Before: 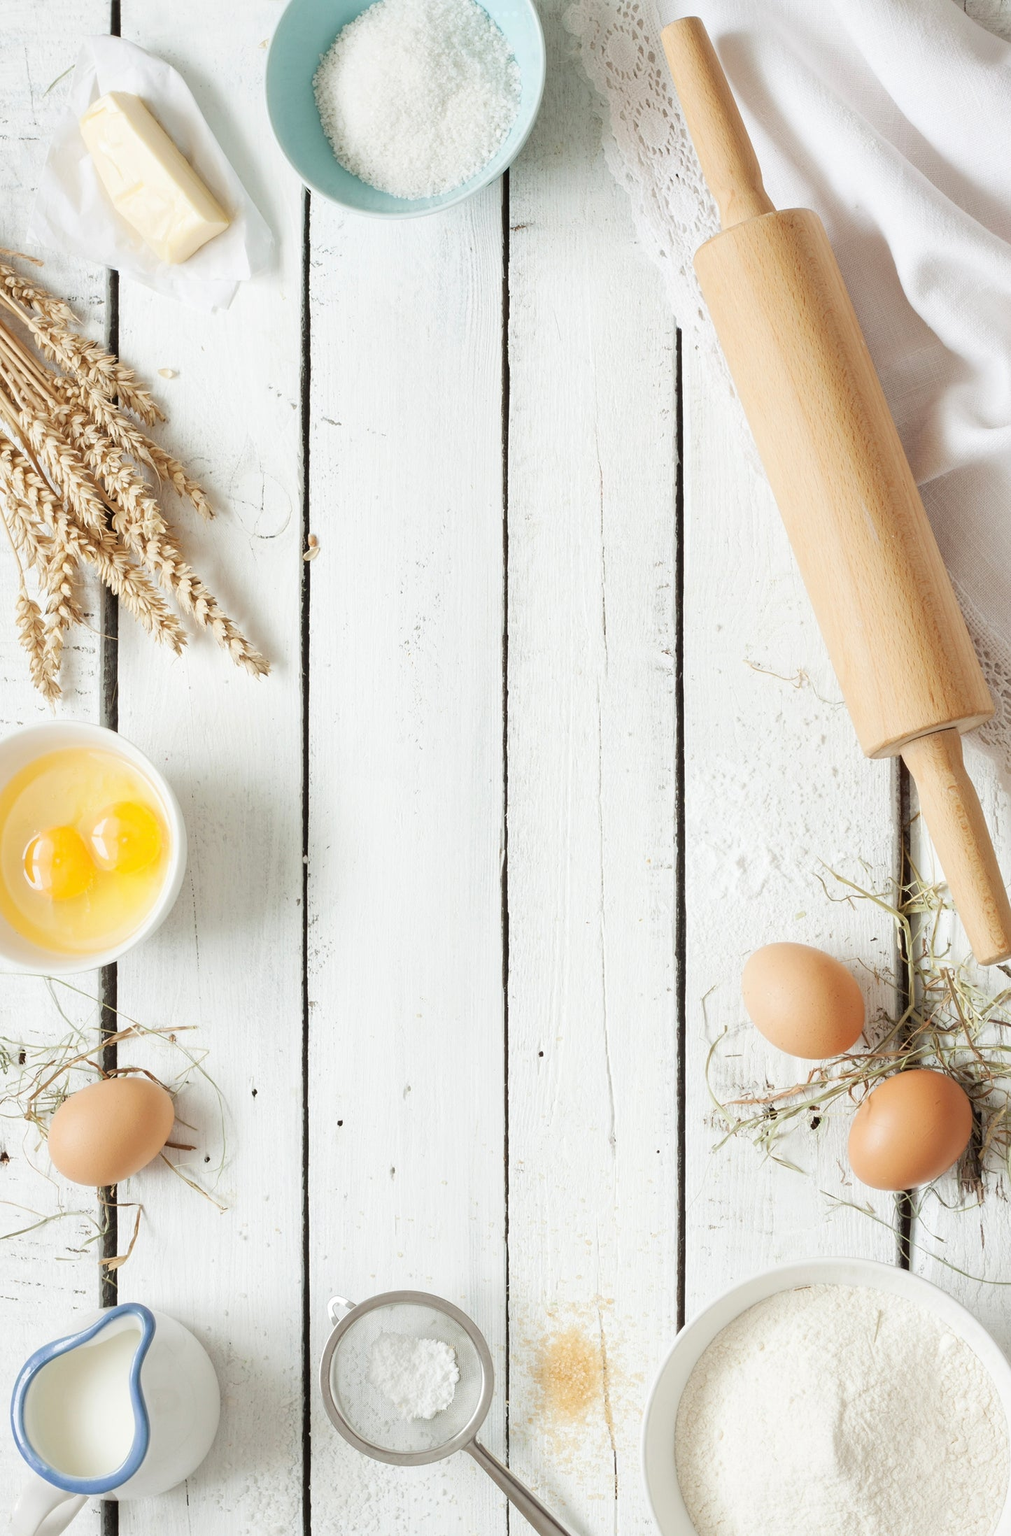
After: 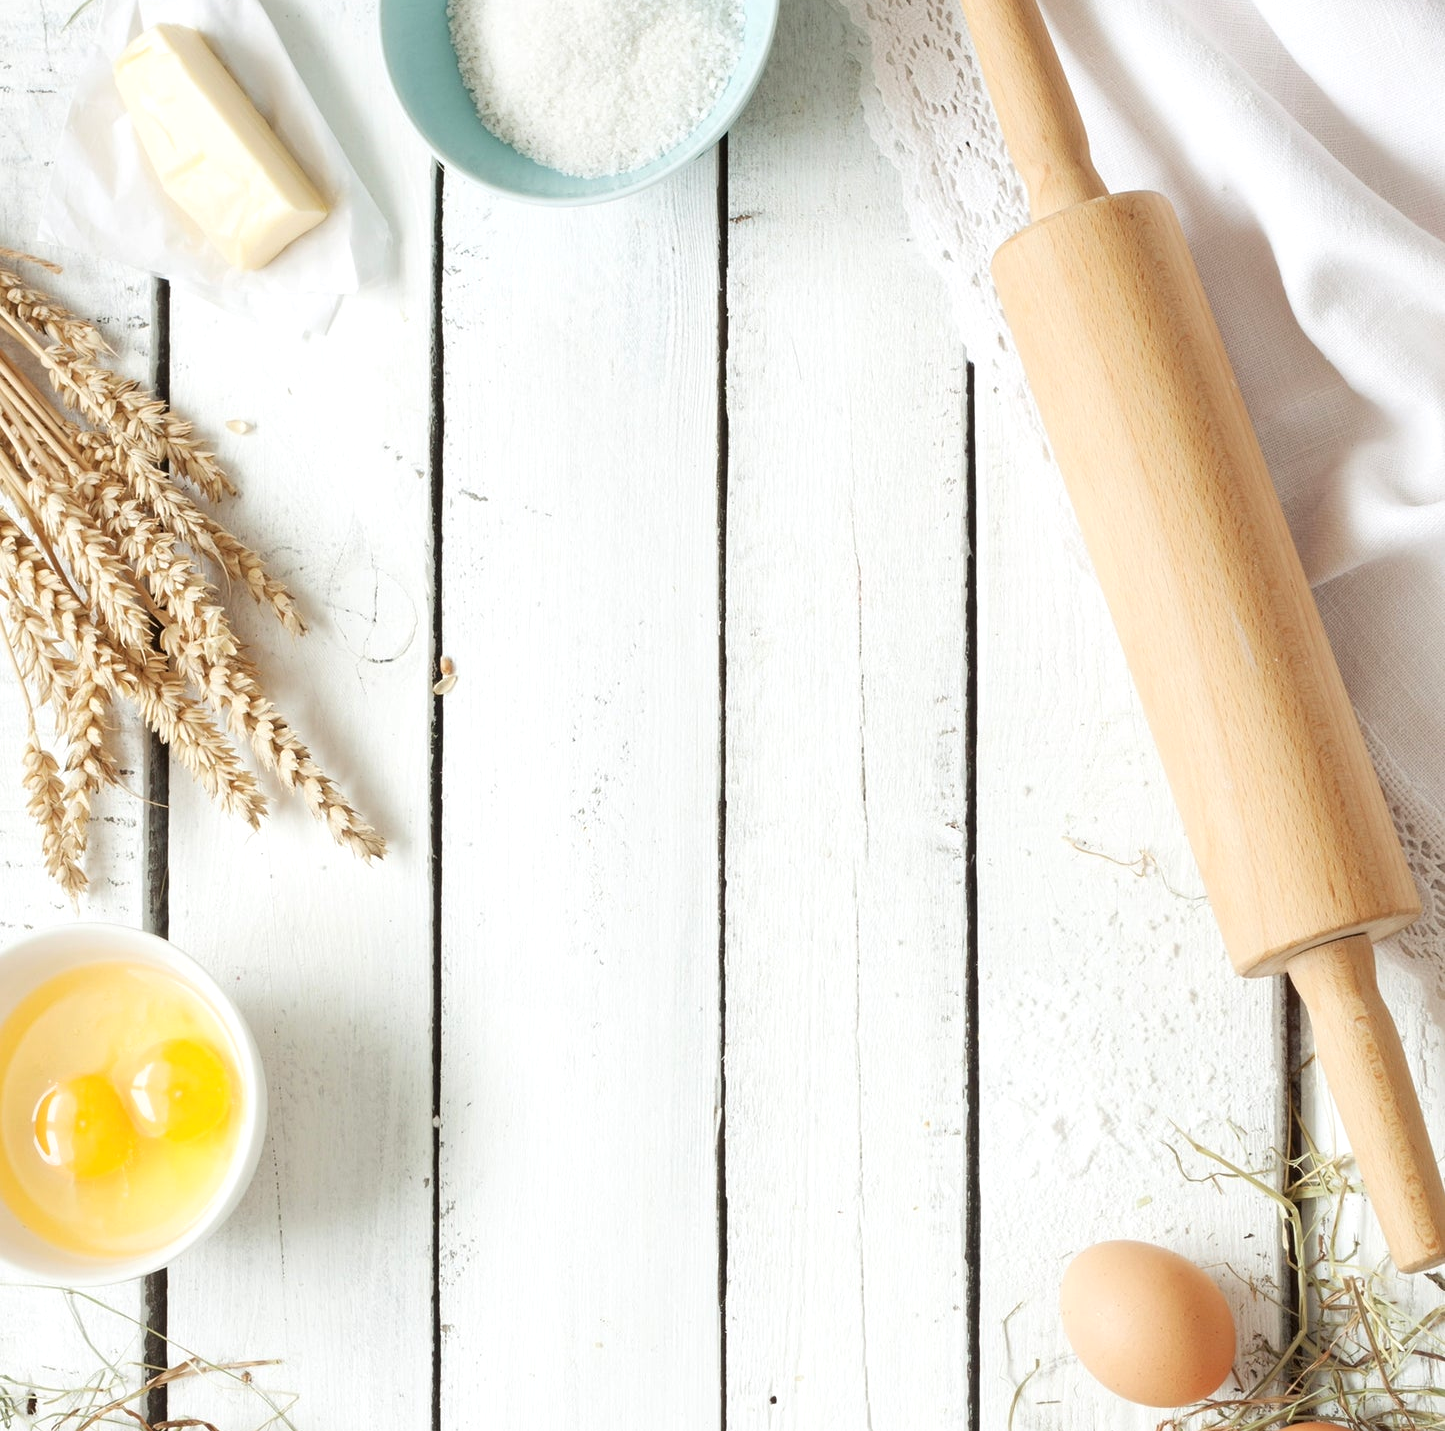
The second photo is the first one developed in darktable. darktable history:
exposure: exposure 0.178 EV, compensate exposure bias true, compensate highlight preservation false
crop and rotate: top 4.889%, bottom 29.933%
